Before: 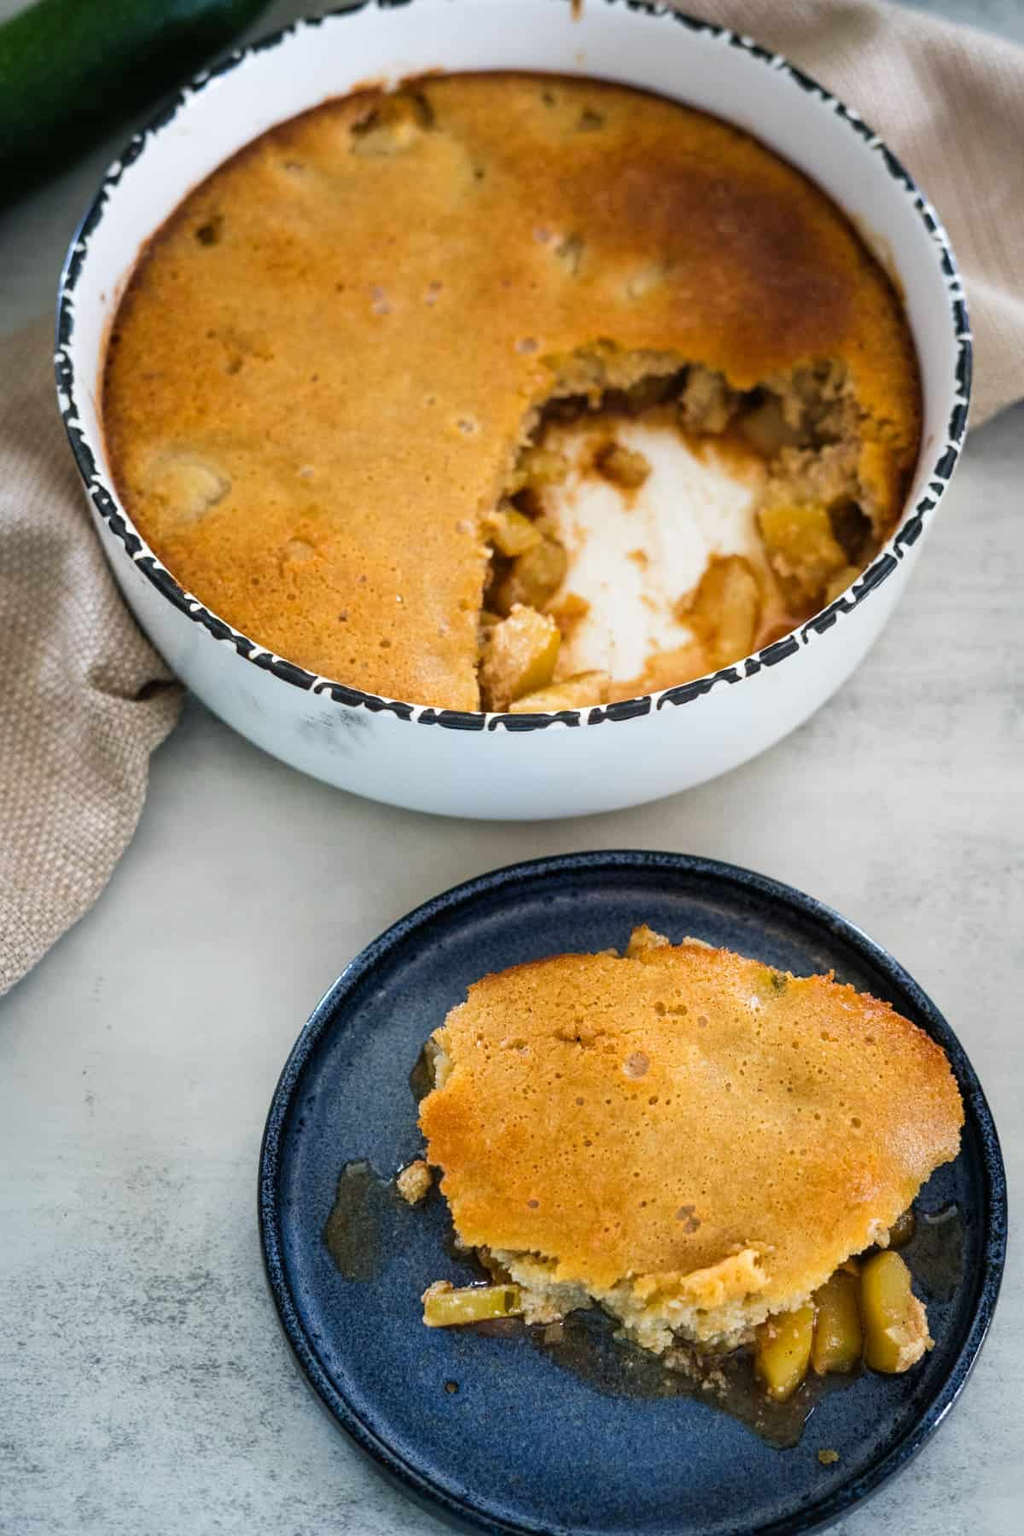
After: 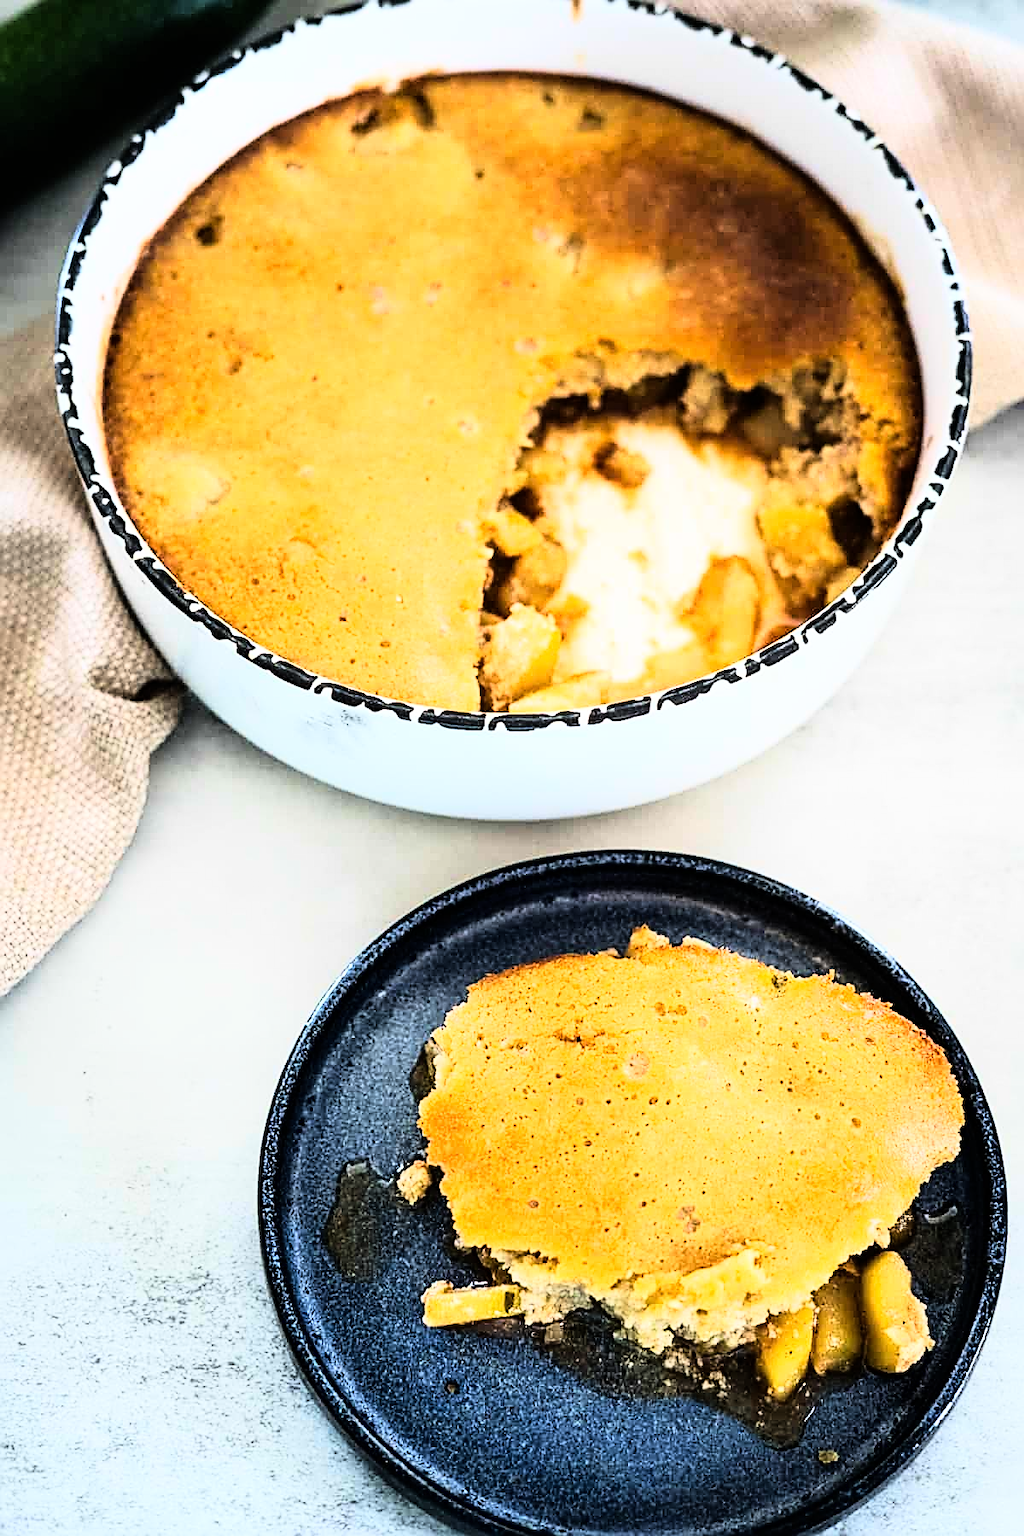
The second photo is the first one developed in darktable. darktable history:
rgb curve: curves: ch0 [(0, 0) (0.21, 0.15) (0.24, 0.21) (0.5, 0.75) (0.75, 0.96) (0.89, 0.99) (1, 1)]; ch1 [(0, 0.02) (0.21, 0.13) (0.25, 0.2) (0.5, 0.67) (0.75, 0.9) (0.89, 0.97) (1, 1)]; ch2 [(0, 0.02) (0.21, 0.13) (0.25, 0.2) (0.5, 0.67) (0.75, 0.9) (0.89, 0.97) (1, 1)], compensate middle gray true
sharpen: amount 1
base curve: curves: ch0 [(0, 0) (0.297, 0.298) (1, 1)], preserve colors none
